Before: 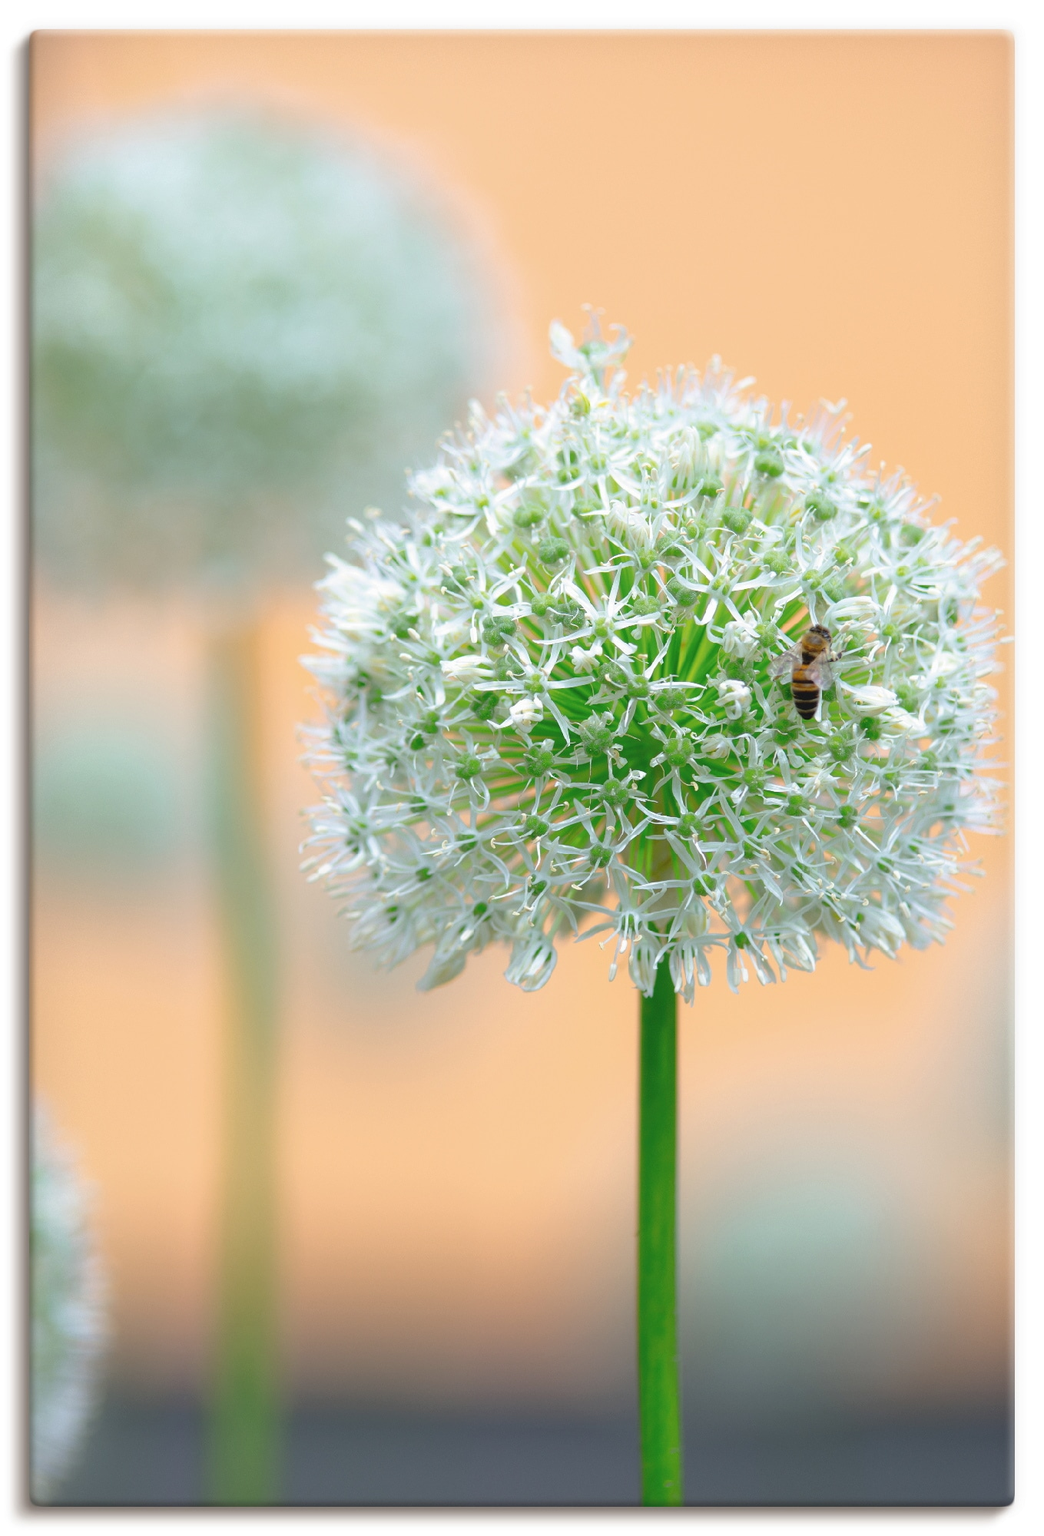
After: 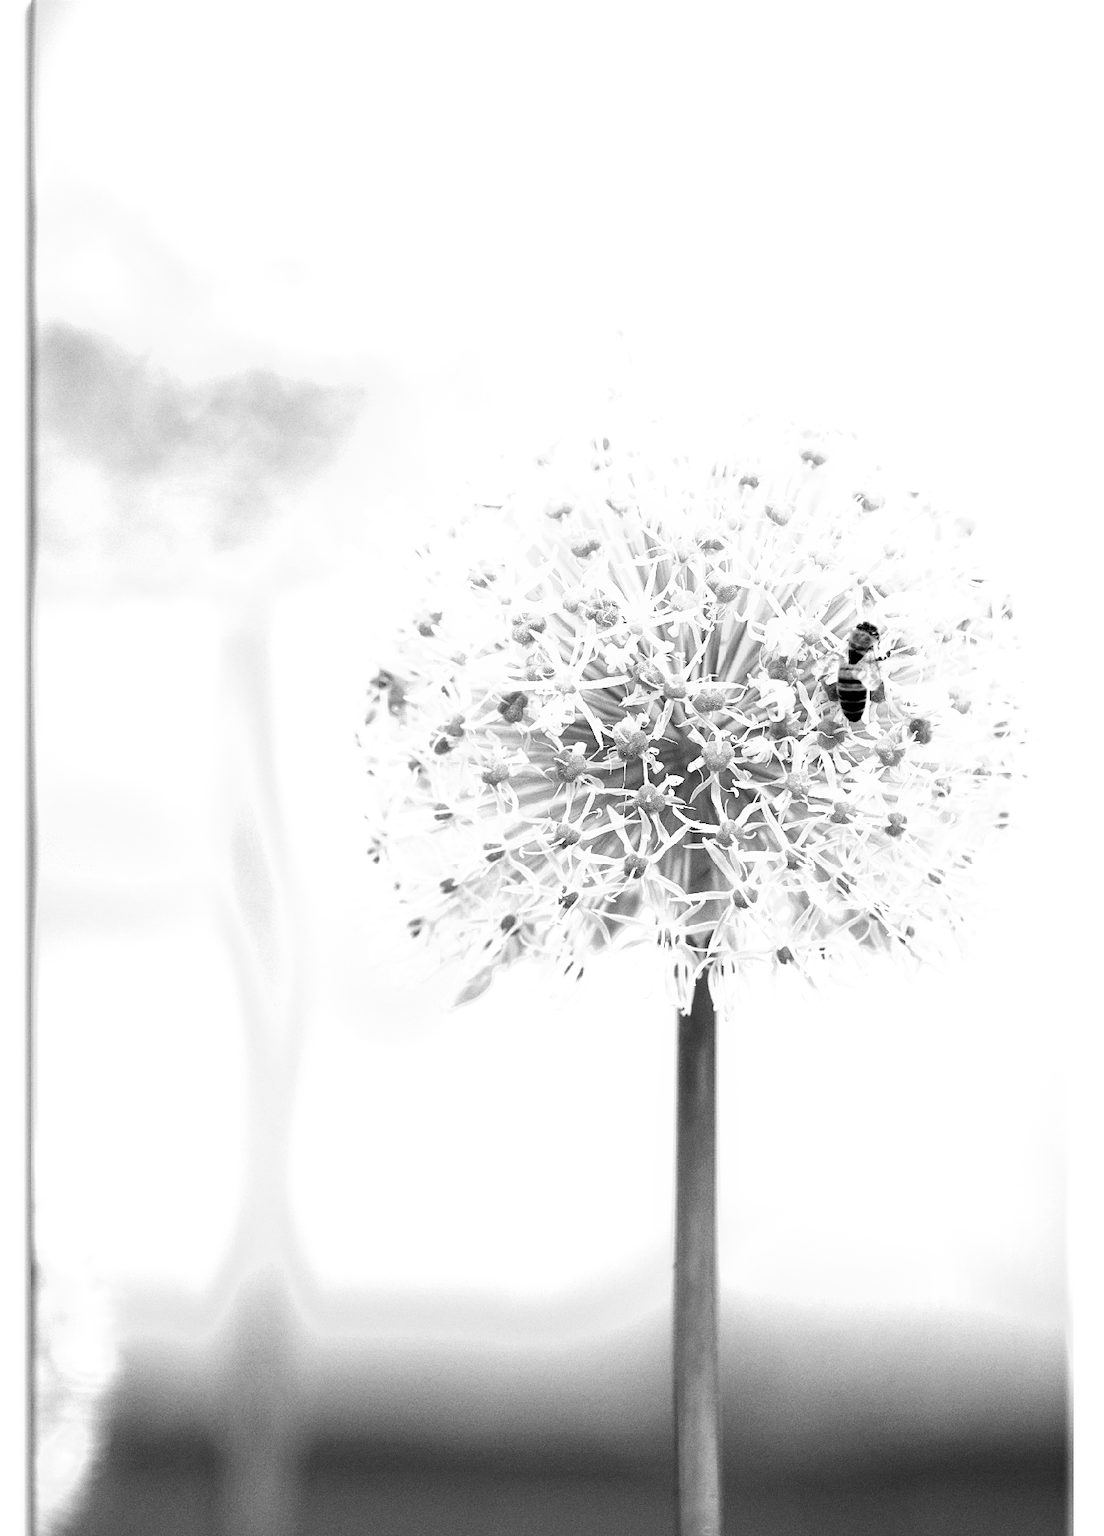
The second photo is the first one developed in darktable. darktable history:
crop and rotate: top 2.479%, bottom 3.018%
grain: coarseness 0.47 ISO
filmic rgb: black relative exposure -8.2 EV, white relative exposure 2.2 EV, threshold 3 EV, hardness 7.11, latitude 85.74%, contrast 1.696, highlights saturation mix -4%, shadows ↔ highlights balance -2.69%, color science v5 (2021), contrast in shadows safe, contrast in highlights safe, enable highlight reconstruction true
monochrome: on, module defaults
tone equalizer: -8 EV -0.75 EV, -7 EV -0.7 EV, -6 EV -0.6 EV, -5 EV -0.4 EV, -3 EV 0.4 EV, -2 EV 0.6 EV, -1 EV 0.7 EV, +0 EV 0.75 EV, edges refinement/feathering 500, mask exposure compensation -1.57 EV, preserve details no
